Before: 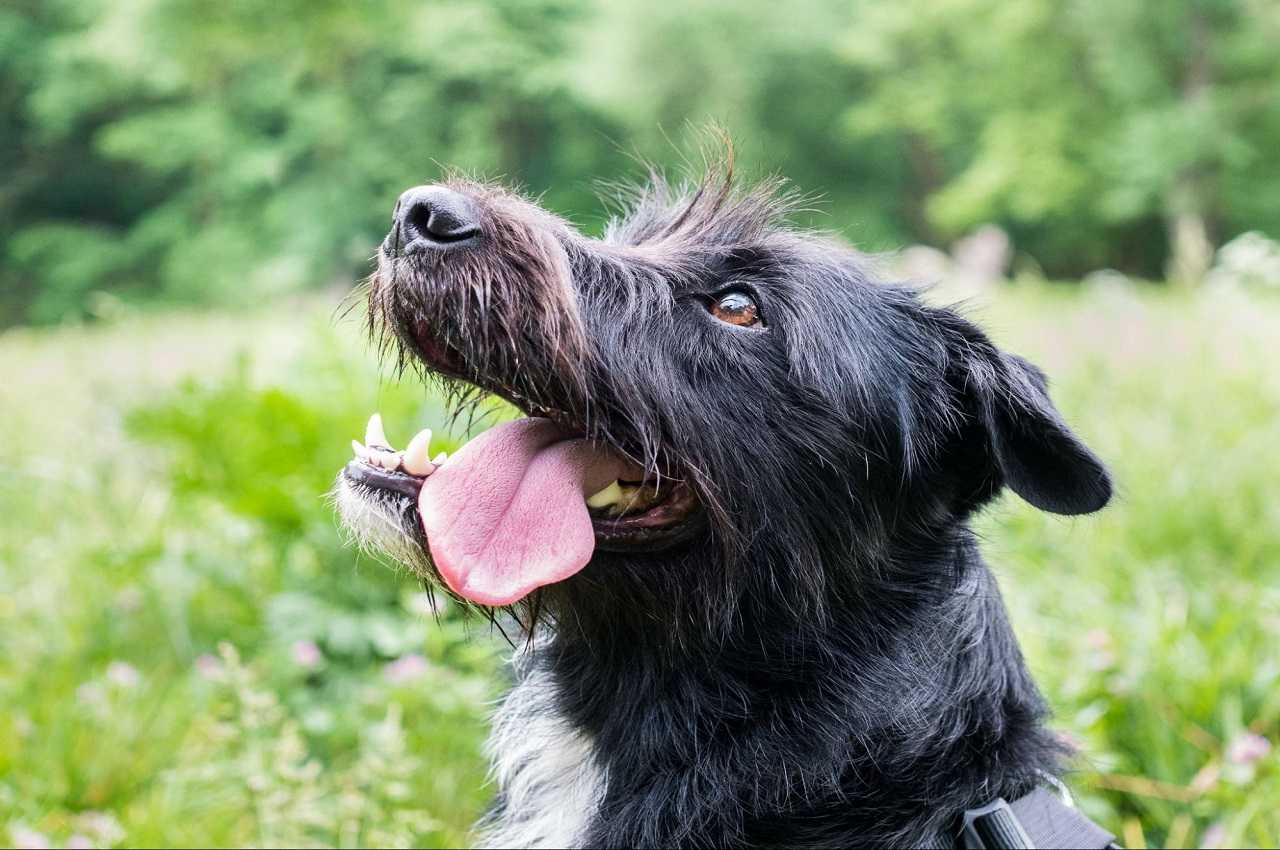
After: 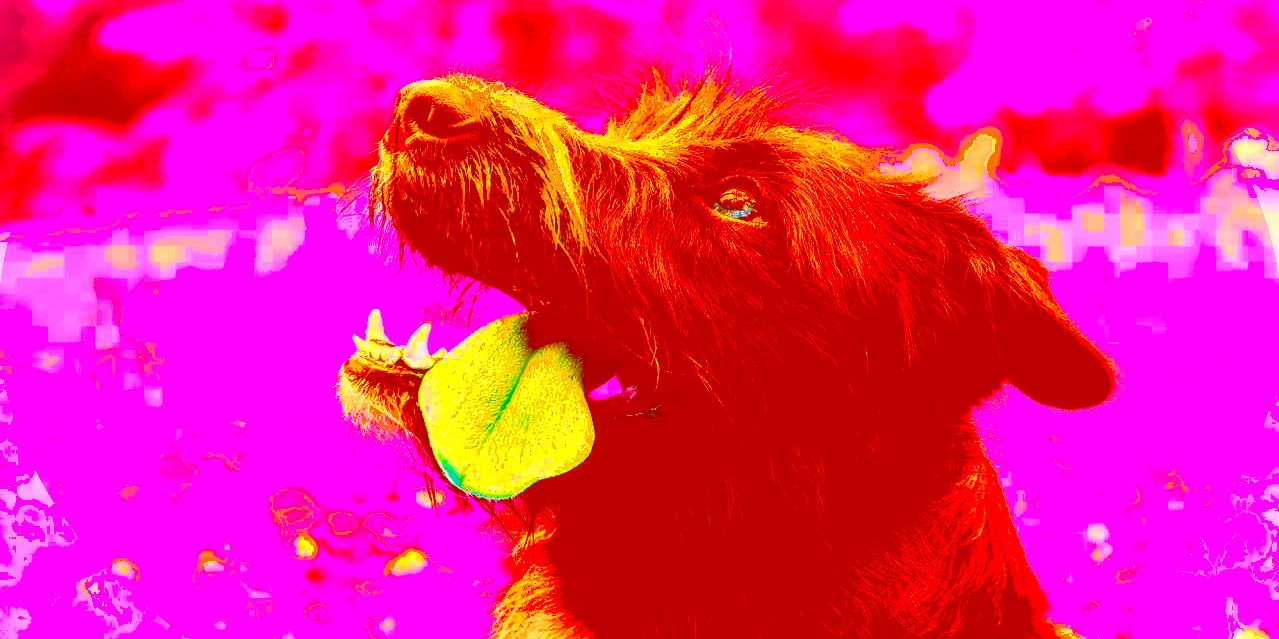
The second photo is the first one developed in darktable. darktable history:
crop and rotate: top 12.479%, bottom 12.339%
vignetting: fall-off start 100.37%, brightness 0.316, saturation 0.001, width/height ratio 1.302, unbound false
base curve: curves: ch0 [(0, 0.036) (0.083, 0.04) (0.804, 1)], preserve colors none
color correction: highlights a* -39.08, highlights b* -39.57, shadows a* -39.3, shadows b* -39.92, saturation -2.97
exposure: exposure 0.666 EV, compensate exposure bias true, compensate highlight preservation false
